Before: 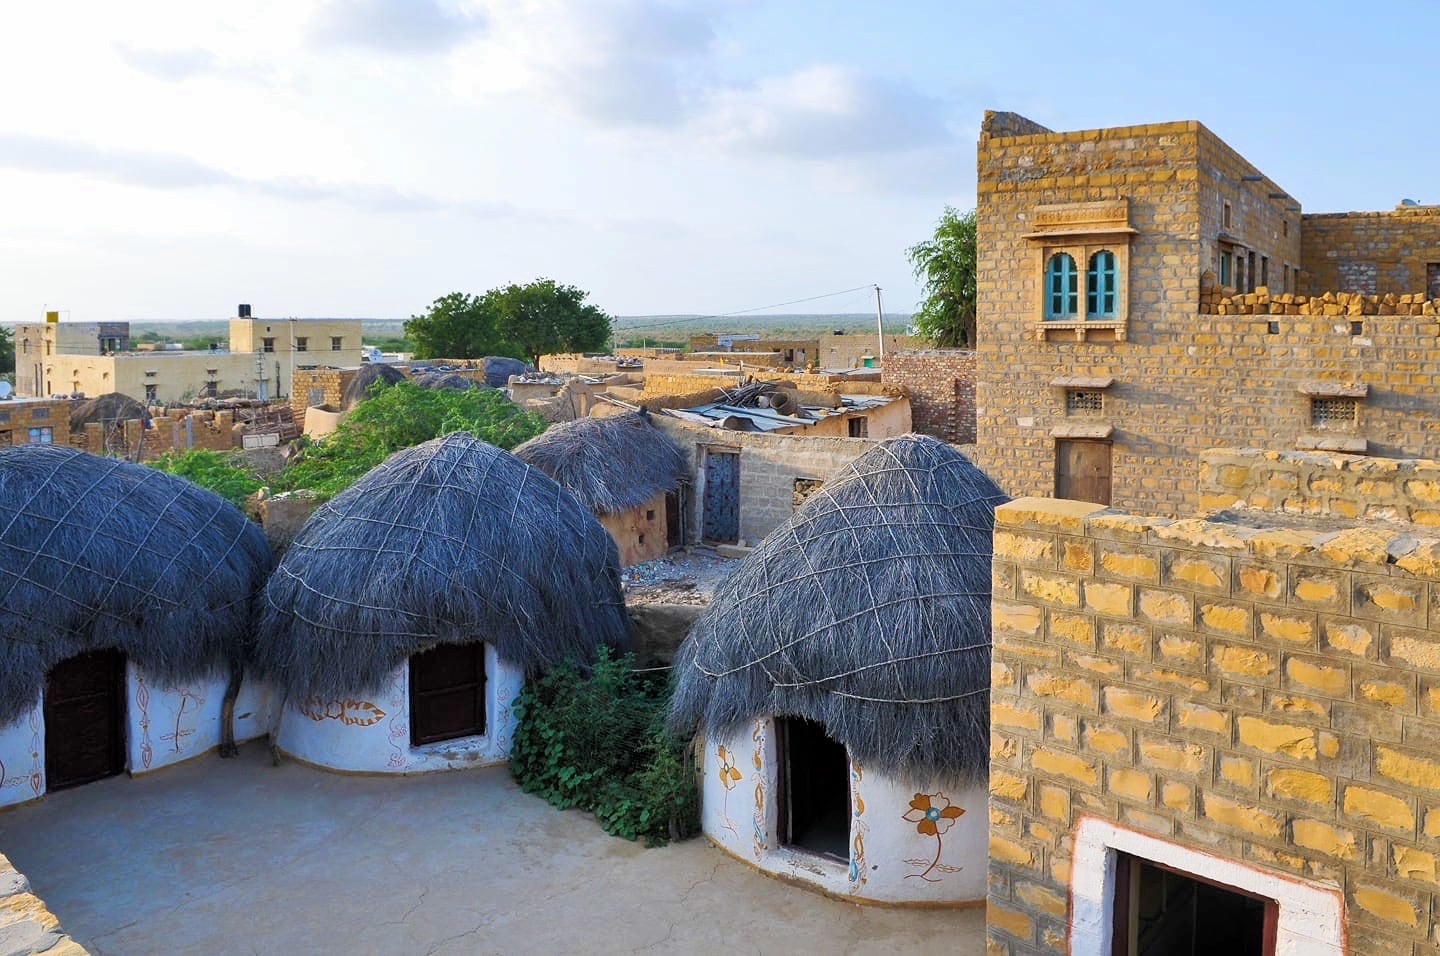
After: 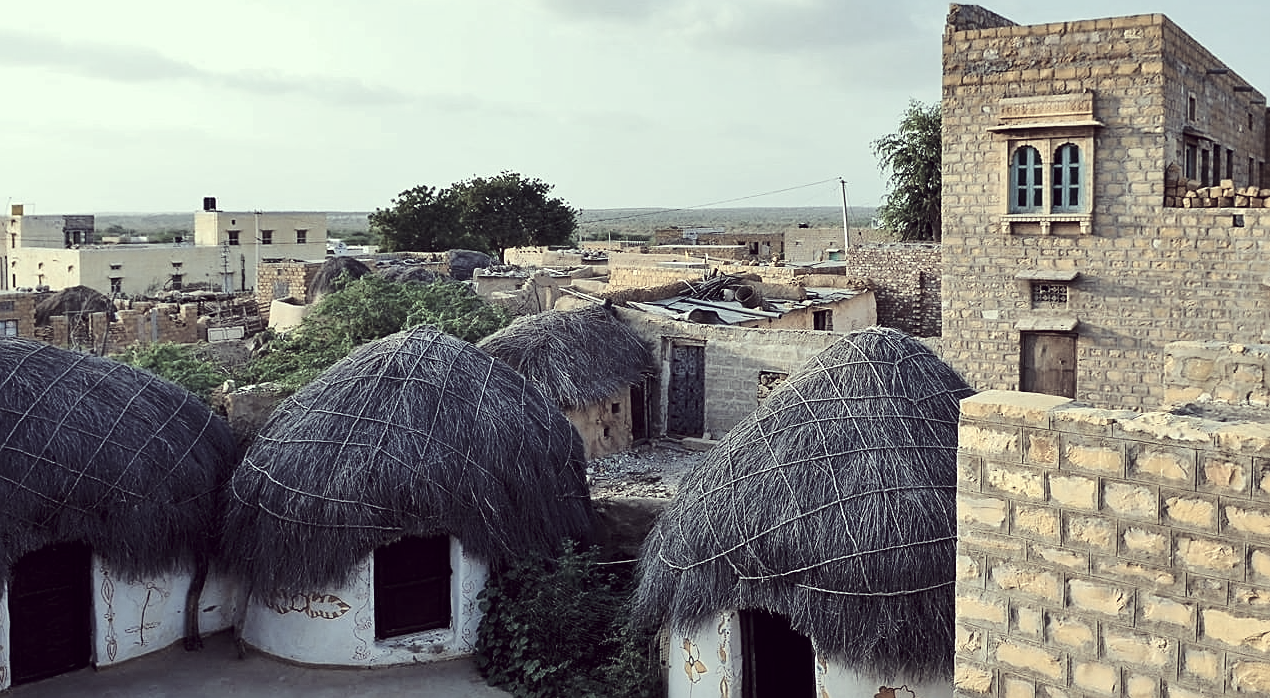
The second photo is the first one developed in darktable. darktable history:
crop and rotate: left 2.473%, top 11.293%, right 9.298%, bottom 15.635%
sharpen: on, module defaults
base curve: curves: ch0 [(0, 0) (0.073, 0.04) (0.157, 0.139) (0.492, 0.492) (0.758, 0.758) (1, 1)]
color zones: curves: ch0 [(0.018, 0.548) (0.224, 0.64) (0.425, 0.447) (0.675, 0.575) (0.732, 0.579)]; ch1 [(0.066, 0.487) (0.25, 0.5) (0.404, 0.43) (0.75, 0.421) (0.956, 0.421)]; ch2 [(0.044, 0.561) (0.215, 0.465) (0.399, 0.544) (0.465, 0.548) (0.614, 0.447) (0.724, 0.43) (0.882, 0.623) (0.956, 0.632)]
color correction: highlights a* -20.47, highlights b* 20.25, shadows a* 19.77, shadows b* -20.18, saturation 0.391
